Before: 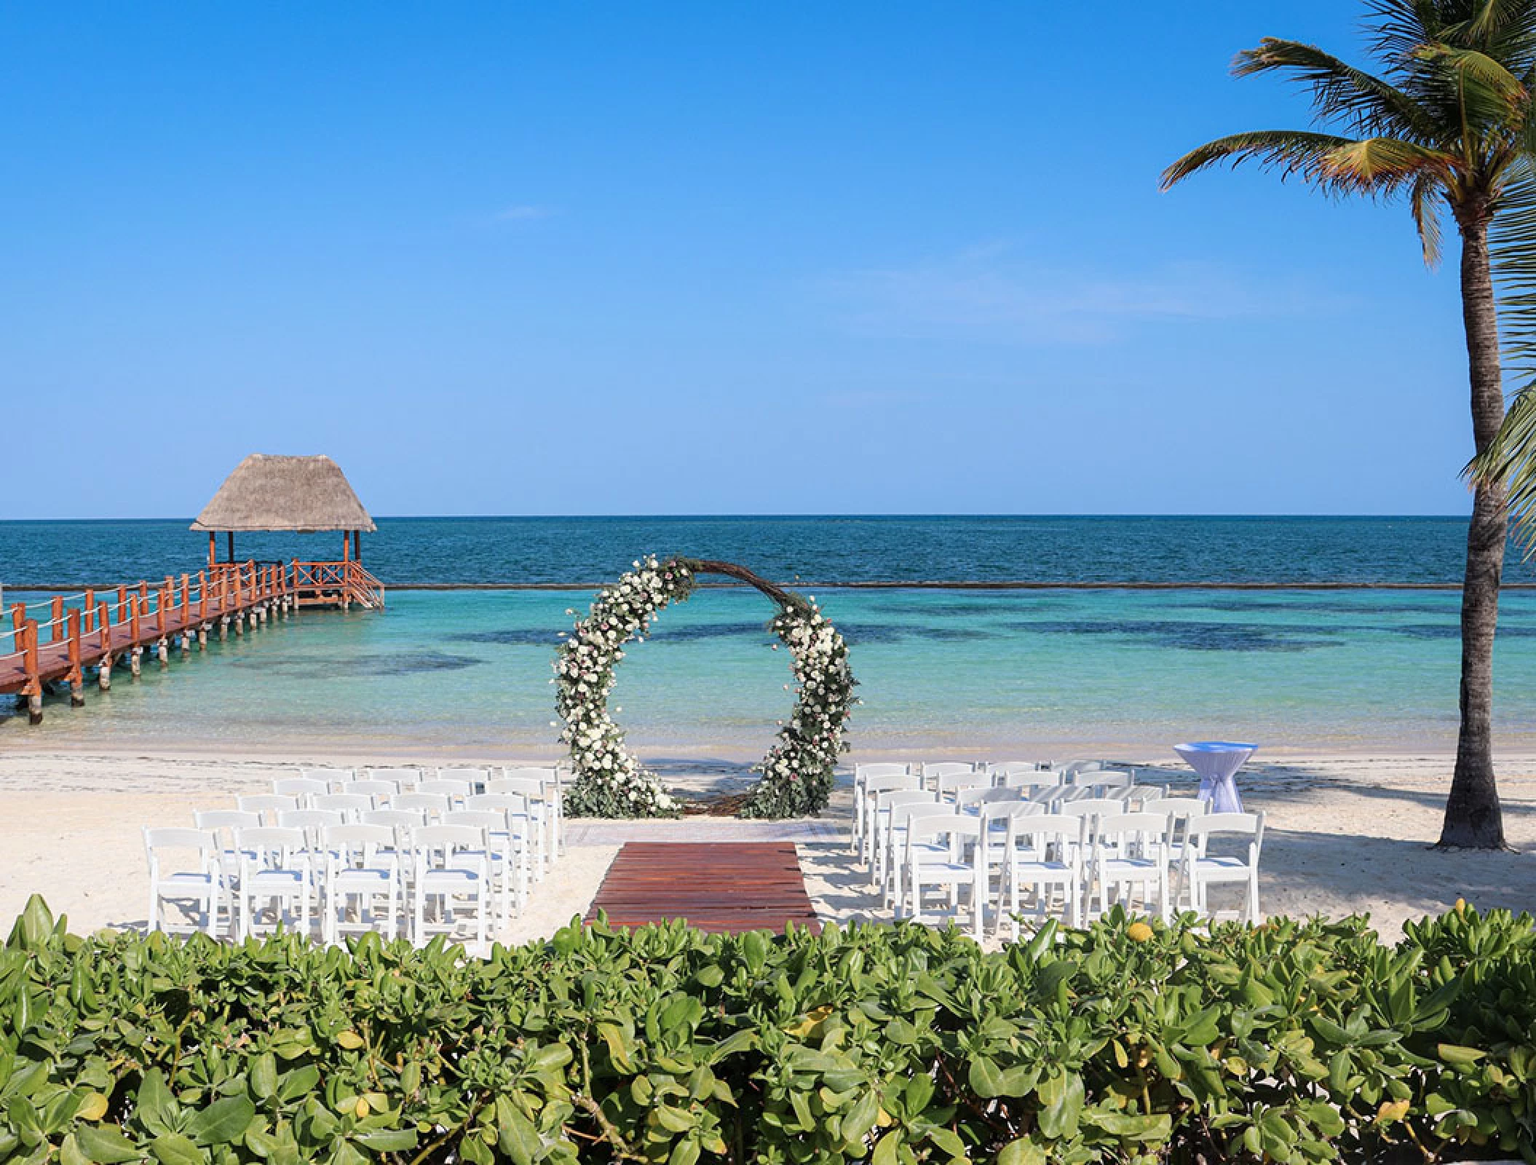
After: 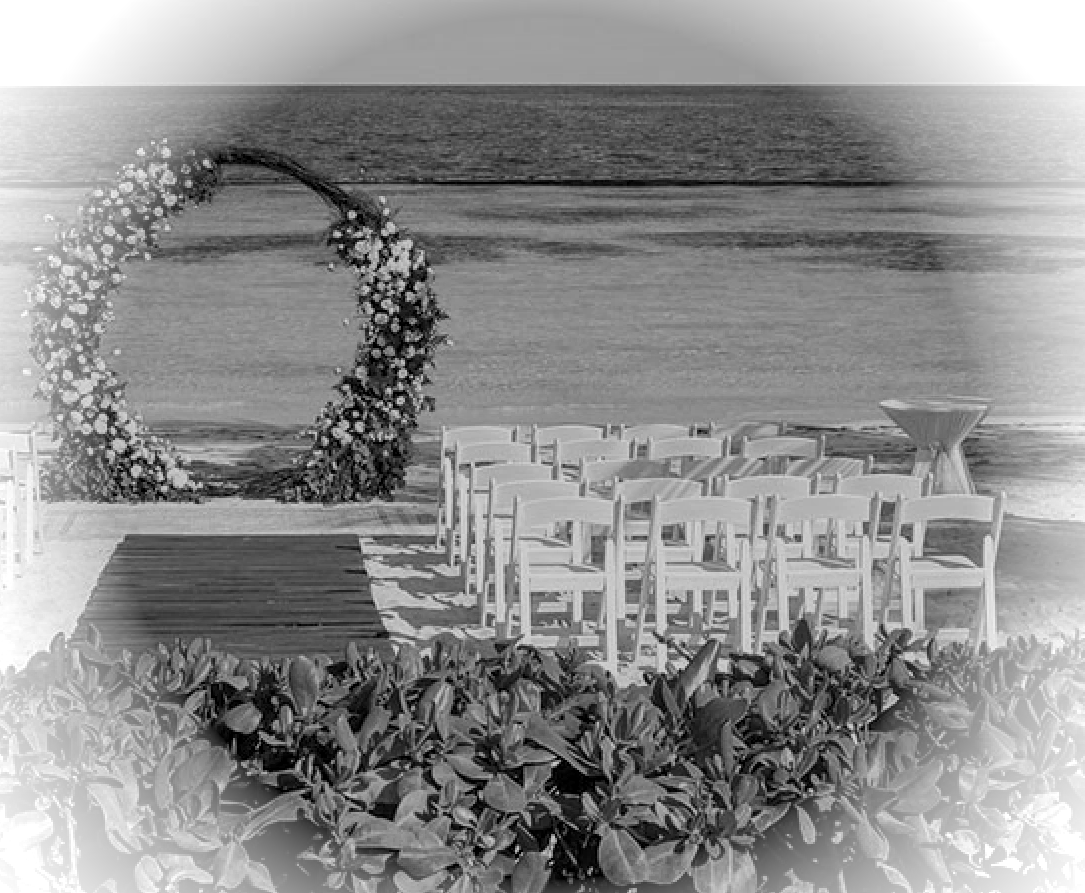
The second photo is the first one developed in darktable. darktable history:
local contrast: on, module defaults
crop: left 34.751%, top 38.923%, right 13.811%, bottom 5.204%
vignetting: fall-off start 79.69%, brightness 0.995, saturation -0.49, unbound false
color calibration: output gray [0.253, 0.26, 0.487, 0], illuminant as shot in camera, x 0.358, y 0.373, temperature 4628.91 K
exposure: black level correction 0, exposure -0.7 EV, compensate highlight preservation false
shadows and highlights: soften with gaussian
tone equalizer: edges refinement/feathering 500, mask exposure compensation -1.57 EV, preserve details no
